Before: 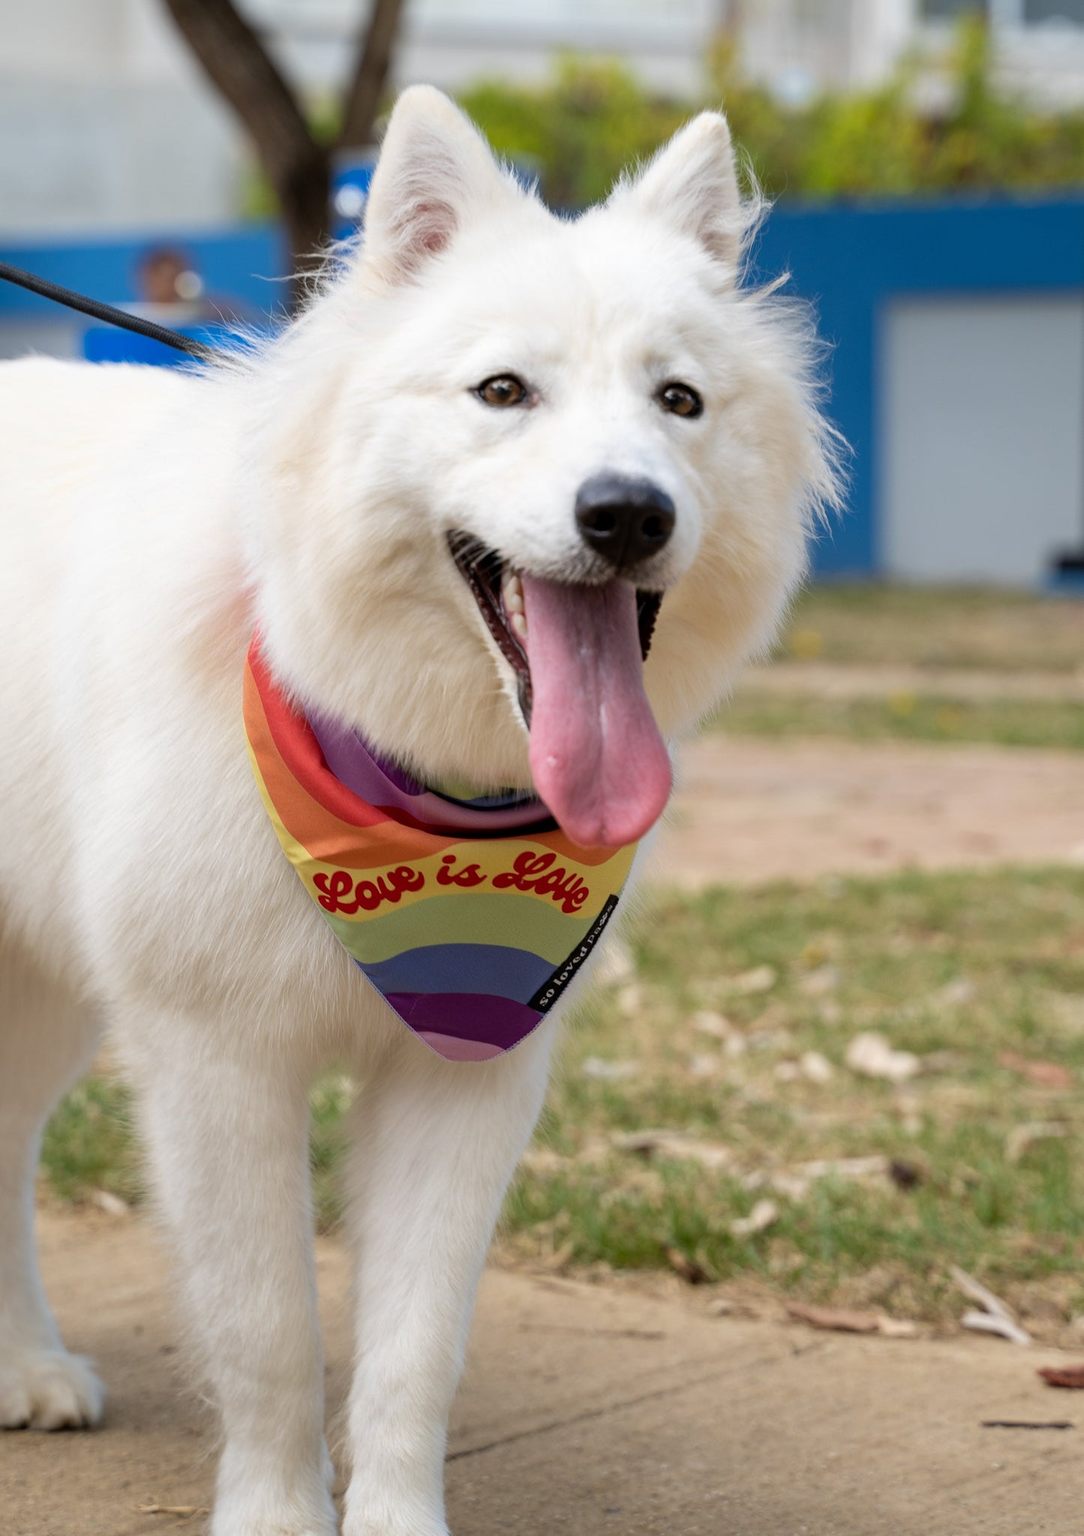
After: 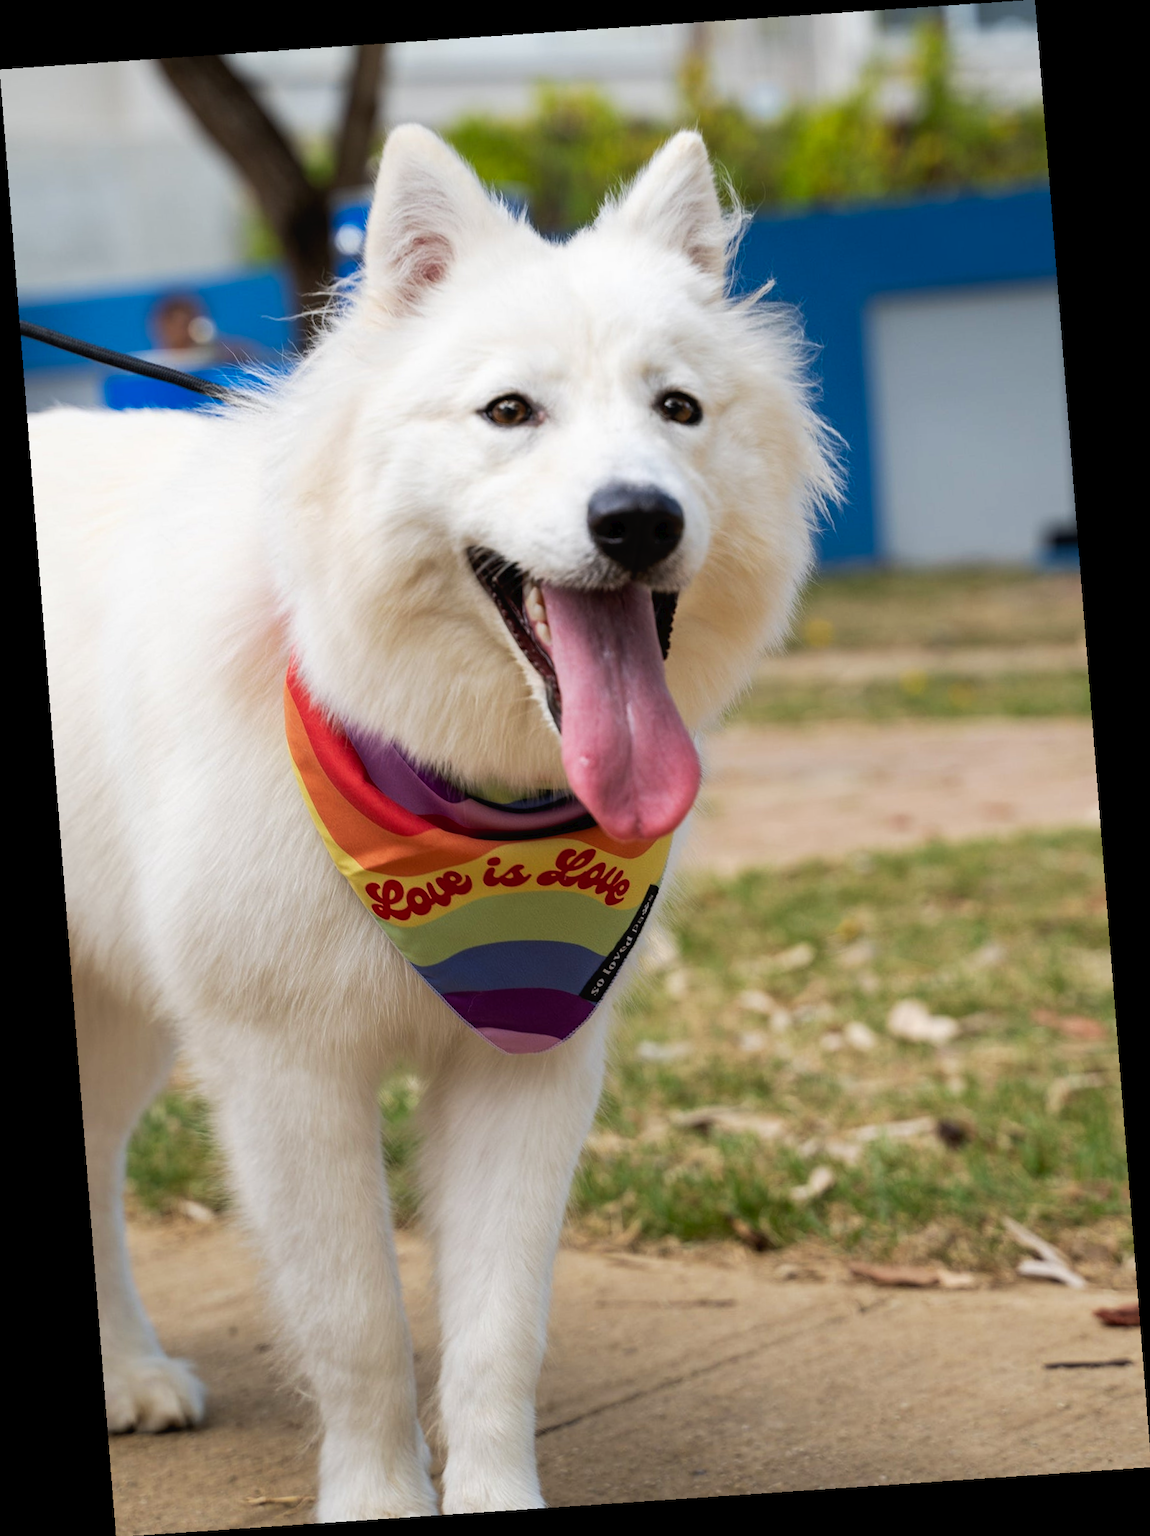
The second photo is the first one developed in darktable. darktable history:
tone curve: curves: ch0 [(0, 0) (0.003, 0.019) (0.011, 0.019) (0.025, 0.022) (0.044, 0.026) (0.069, 0.032) (0.1, 0.052) (0.136, 0.081) (0.177, 0.123) (0.224, 0.17) (0.277, 0.219) (0.335, 0.276) (0.399, 0.344) (0.468, 0.421) (0.543, 0.508) (0.623, 0.604) (0.709, 0.705) (0.801, 0.797) (0.898, 0.894) (1, 1)], preserve colors none
rotate and perspective: rotation -4.2°, shear 0.006, automatic cropping off
